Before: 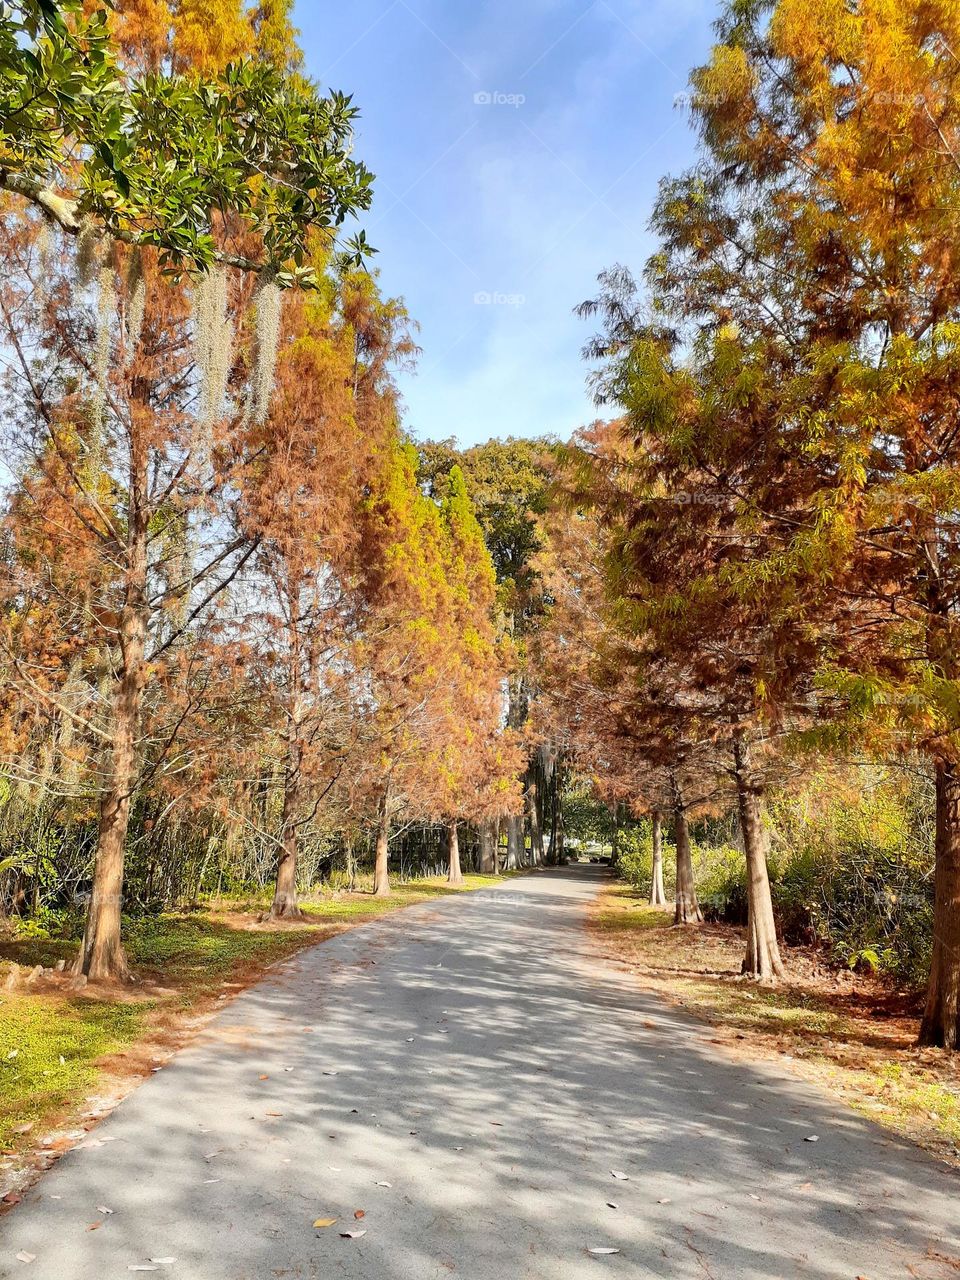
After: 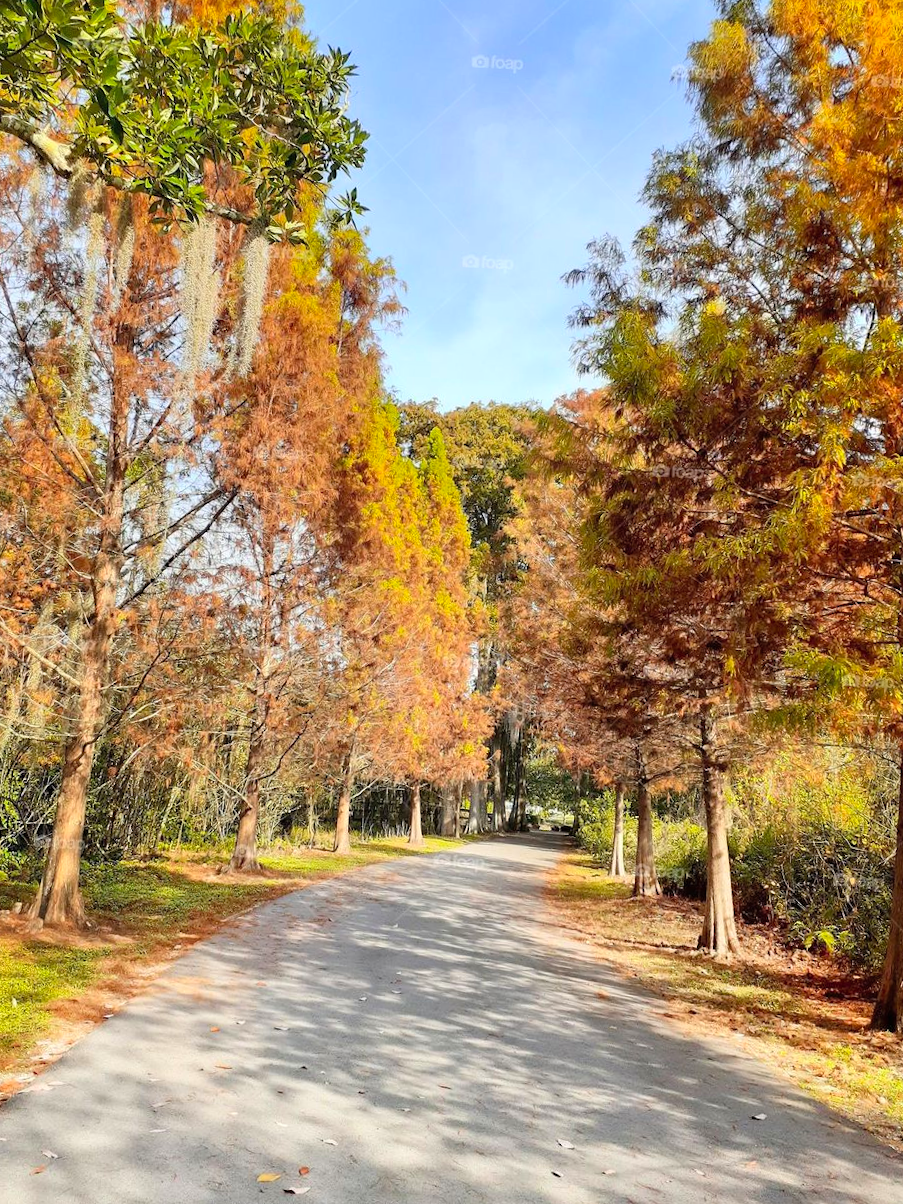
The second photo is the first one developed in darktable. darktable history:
crop and rotate: angle -2.75°
contrast brightness saturation: contrast 0.073, brightness 0.073, saturation 0.176
